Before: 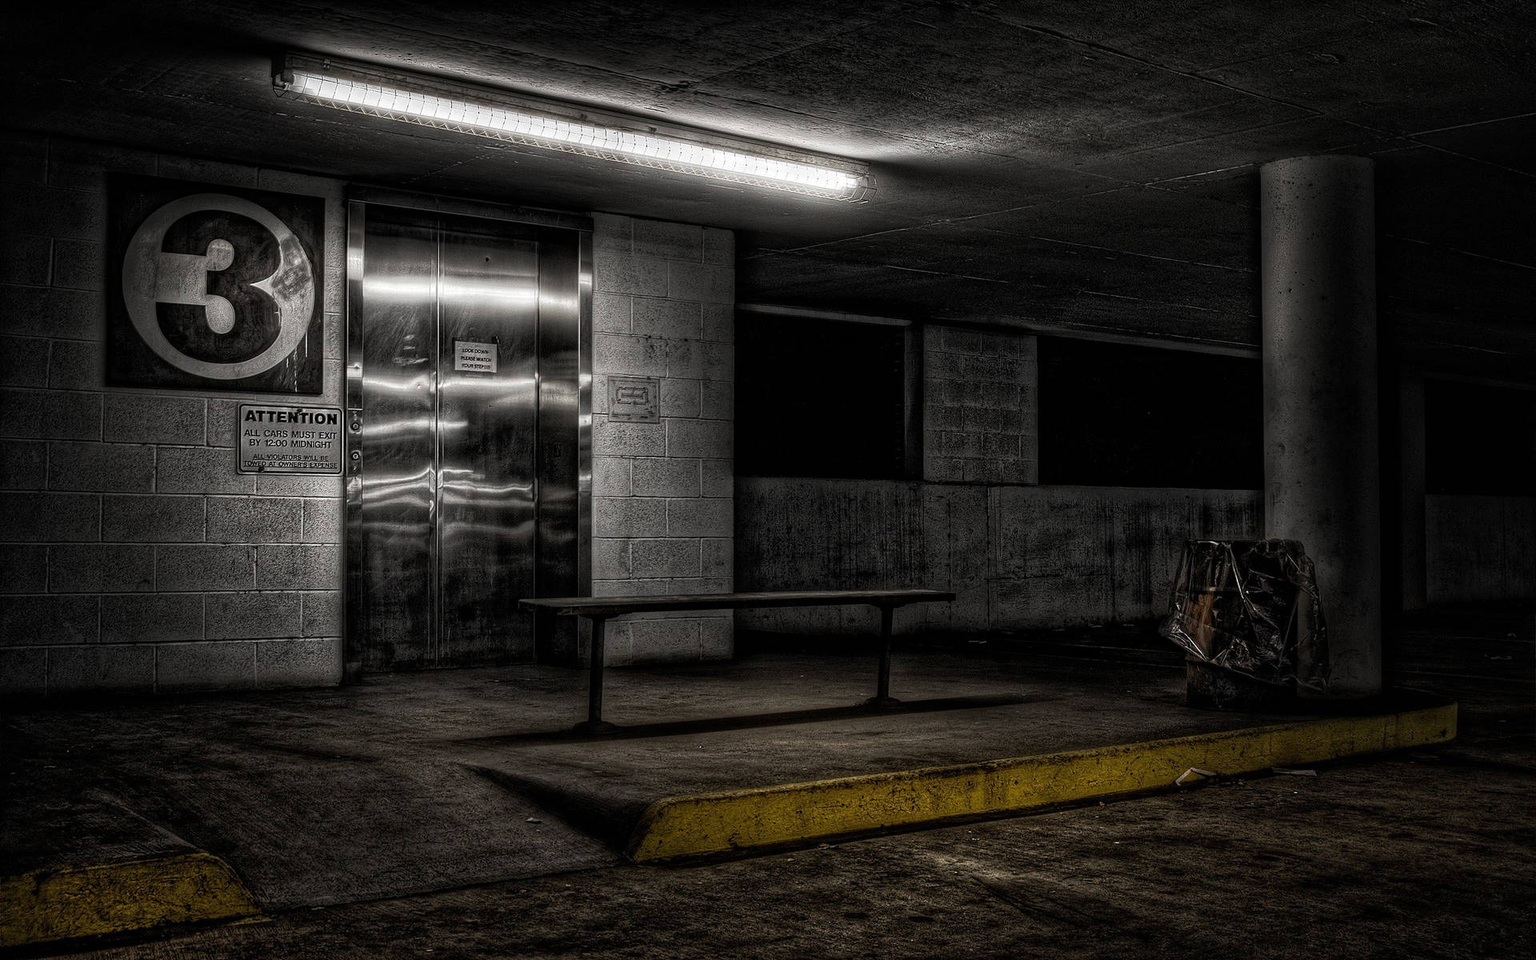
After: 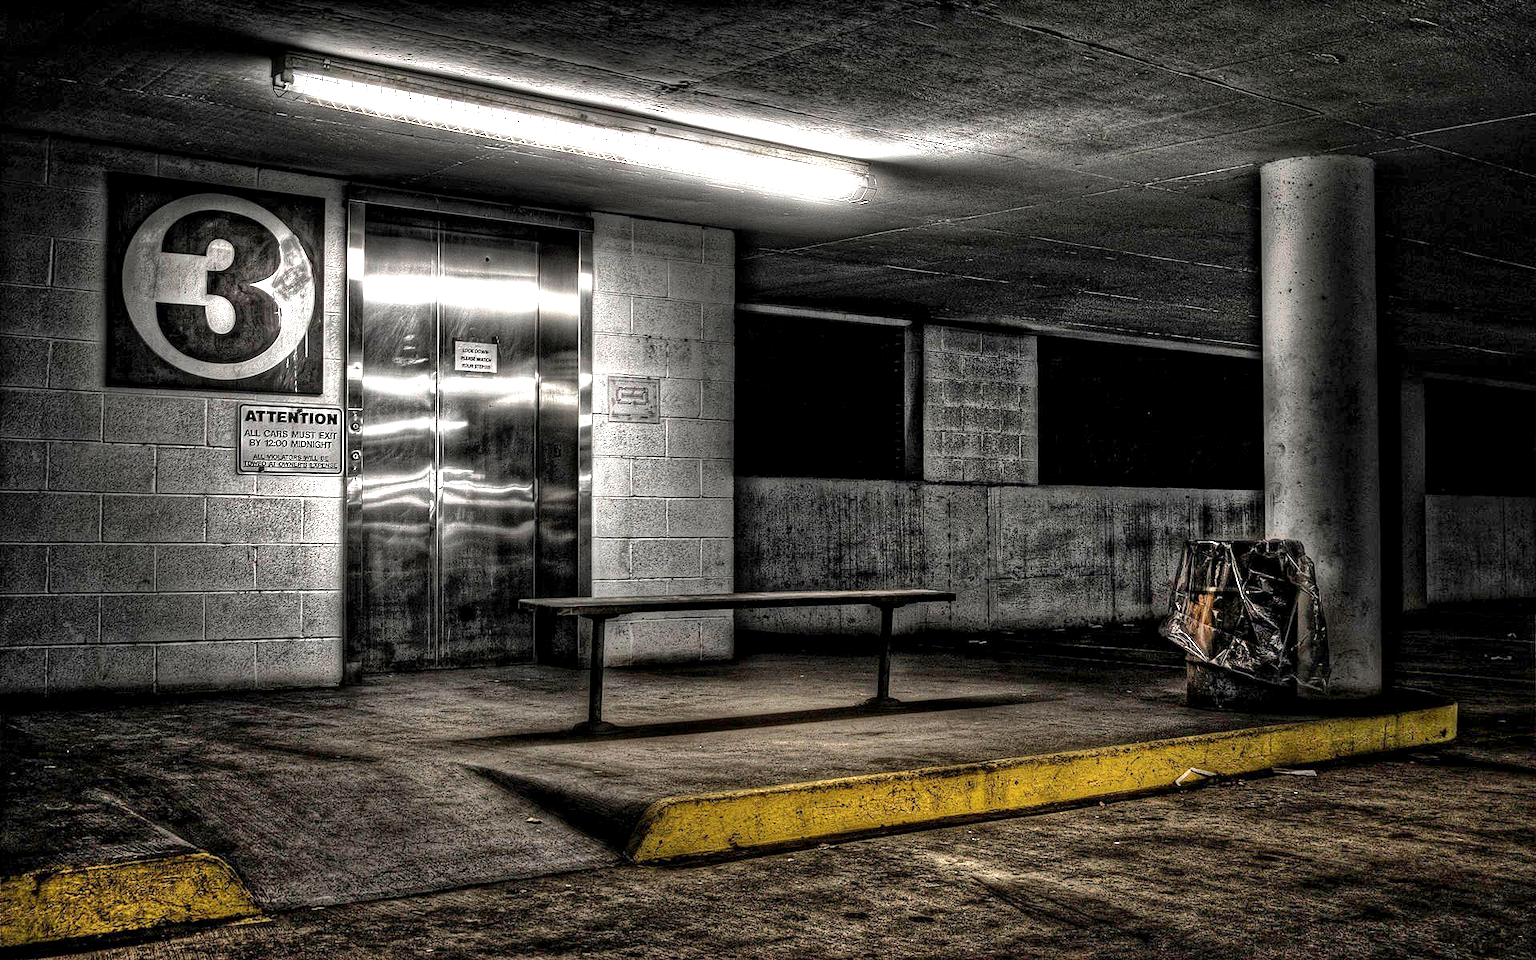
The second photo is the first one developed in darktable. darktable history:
exposure: black level correction 0.001, exposure 1.656 EV, compensate highlight preservation false
shadows and highlights: soften with gaussian
